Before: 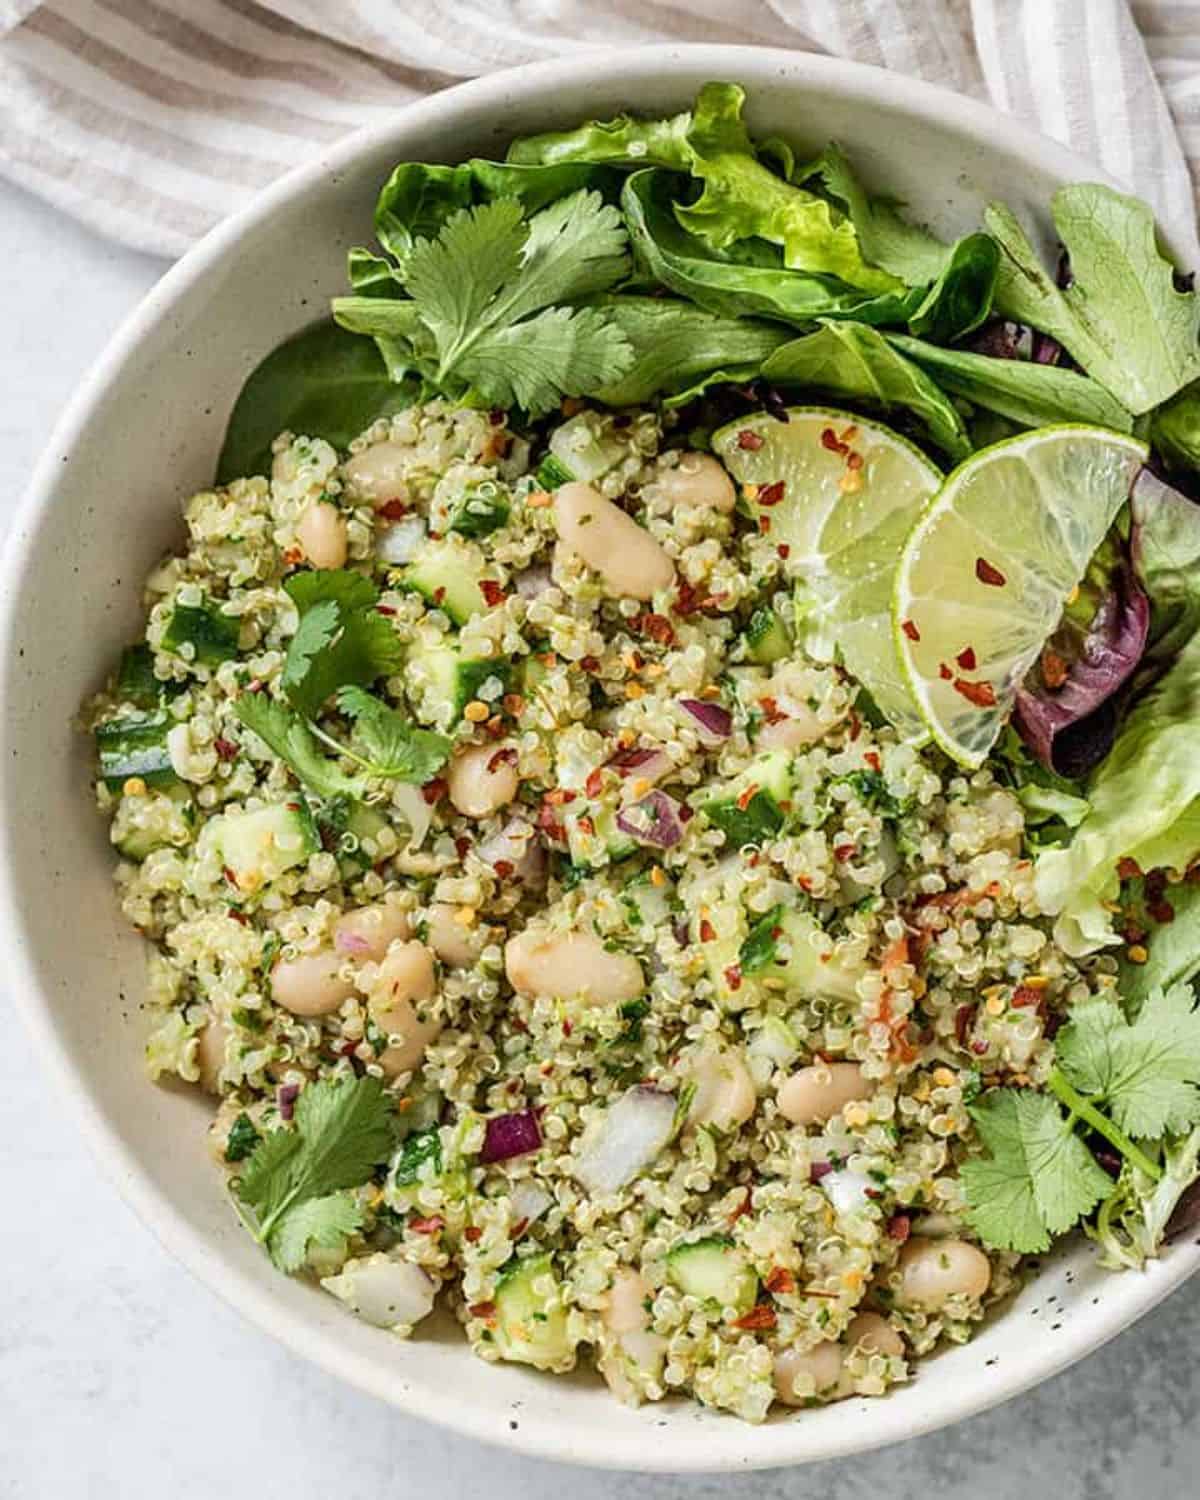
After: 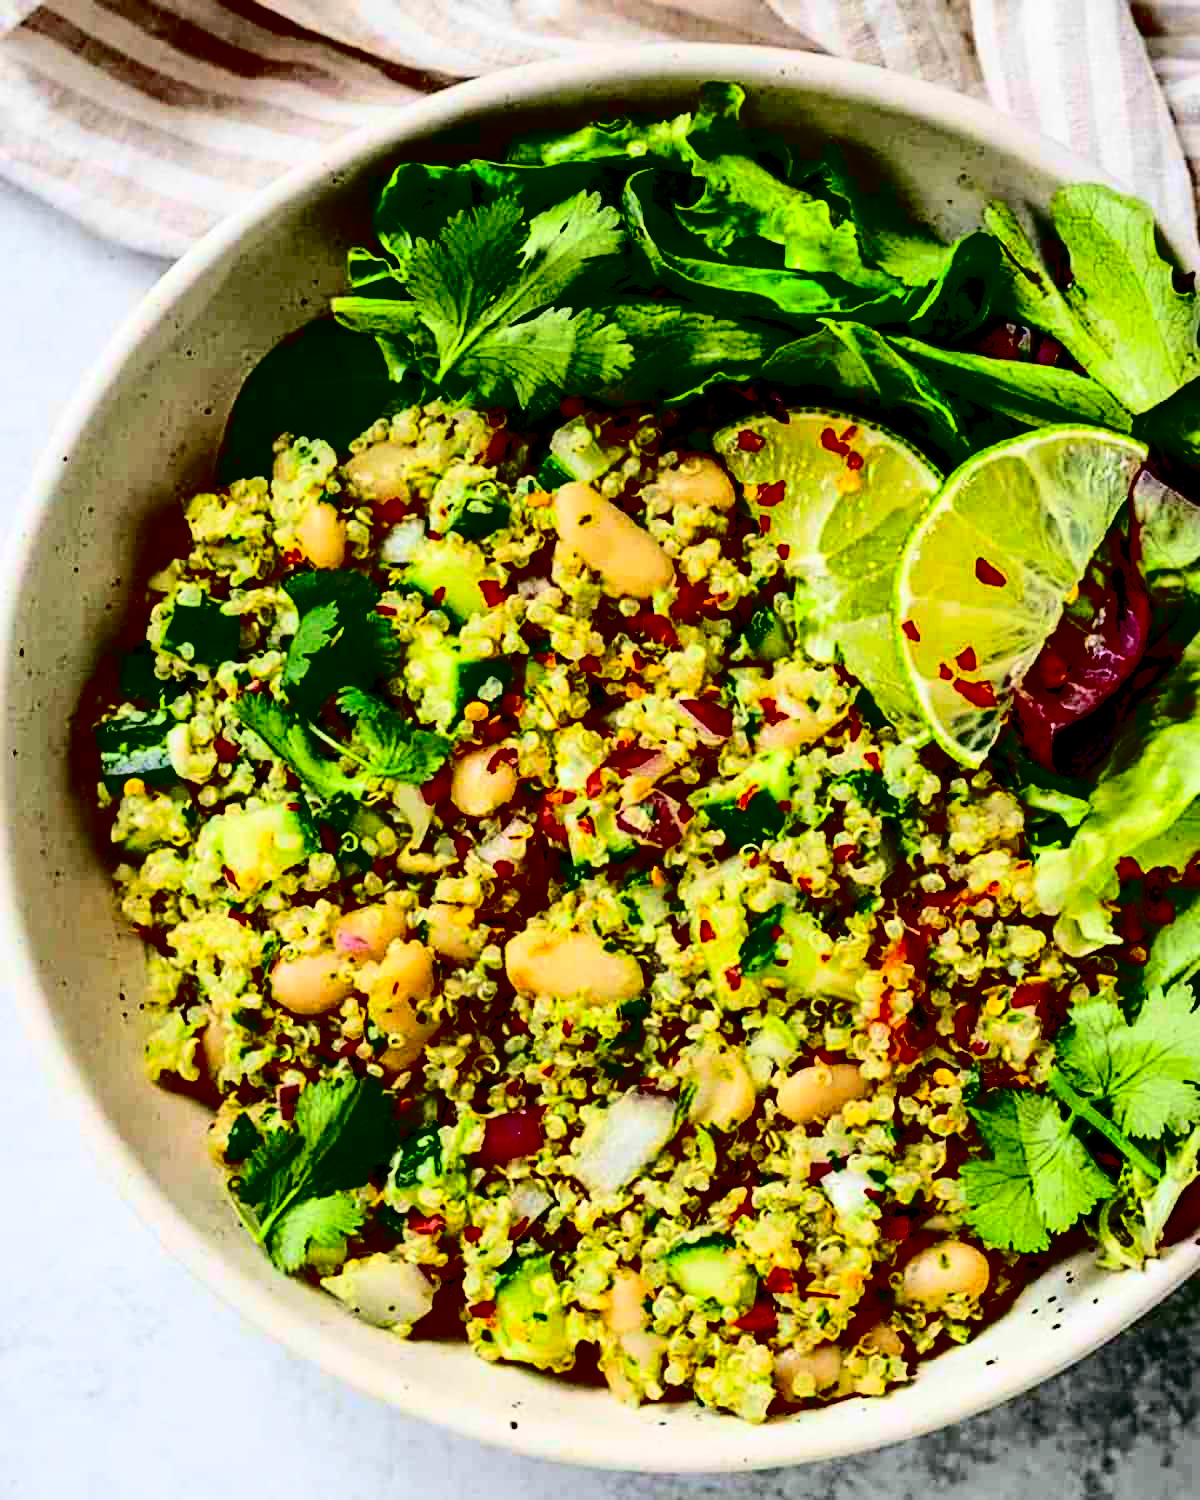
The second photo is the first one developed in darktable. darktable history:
shadows and highlights: on, module defaults
contrast brightness saturation: contrast 0.77, brightness -1, saturation 1
